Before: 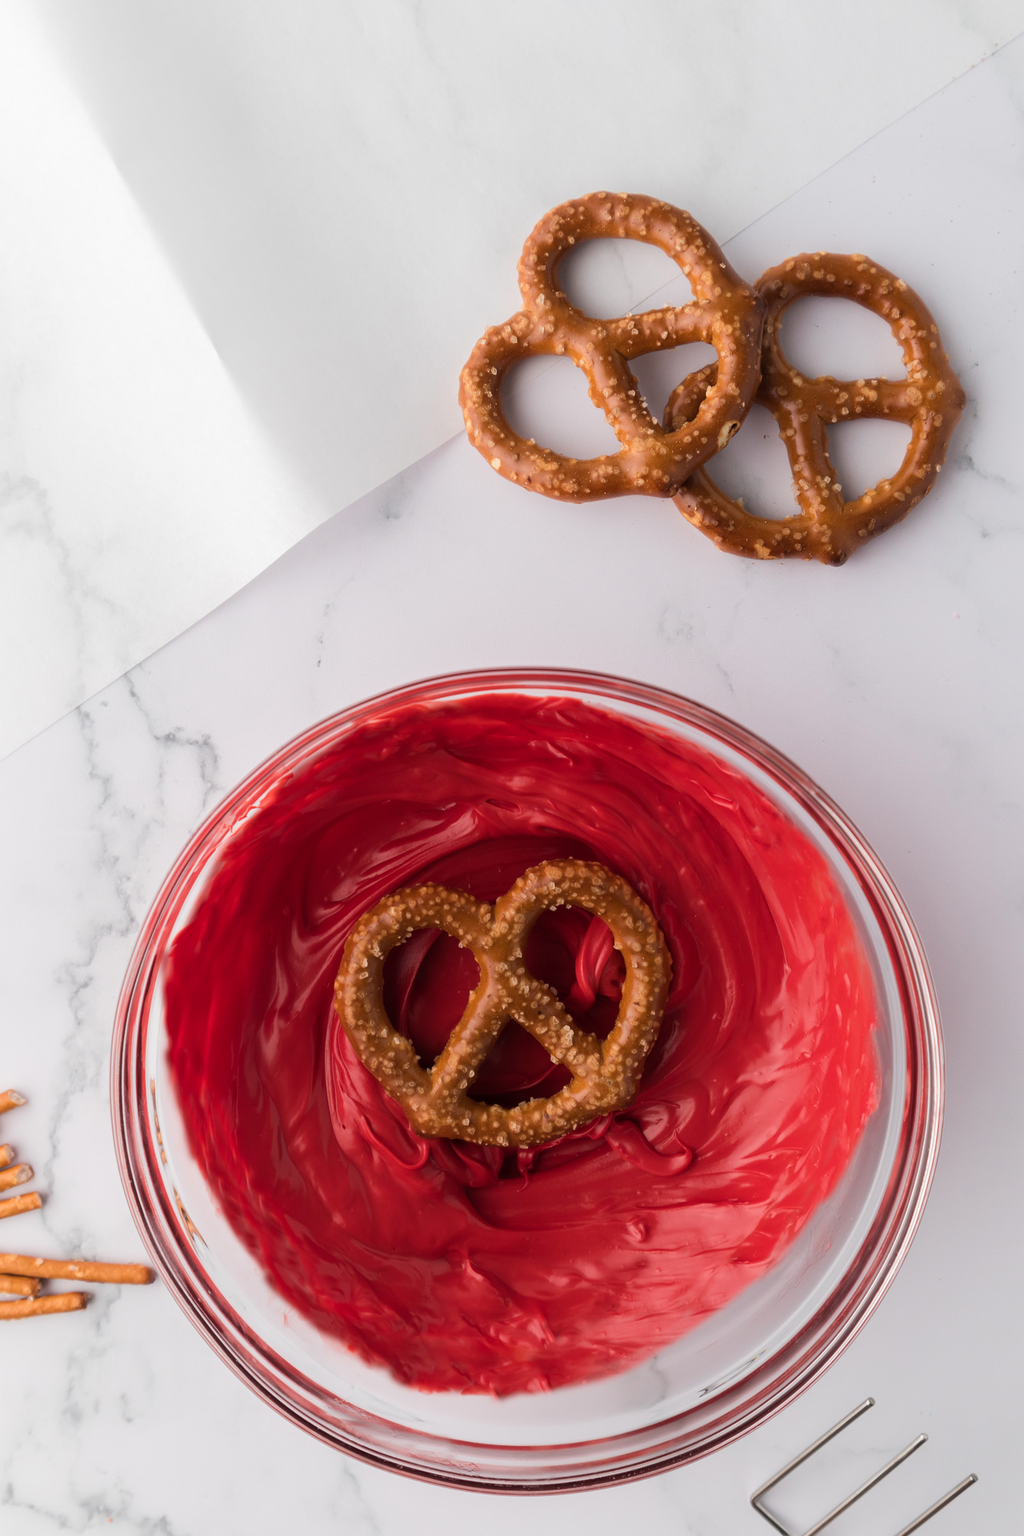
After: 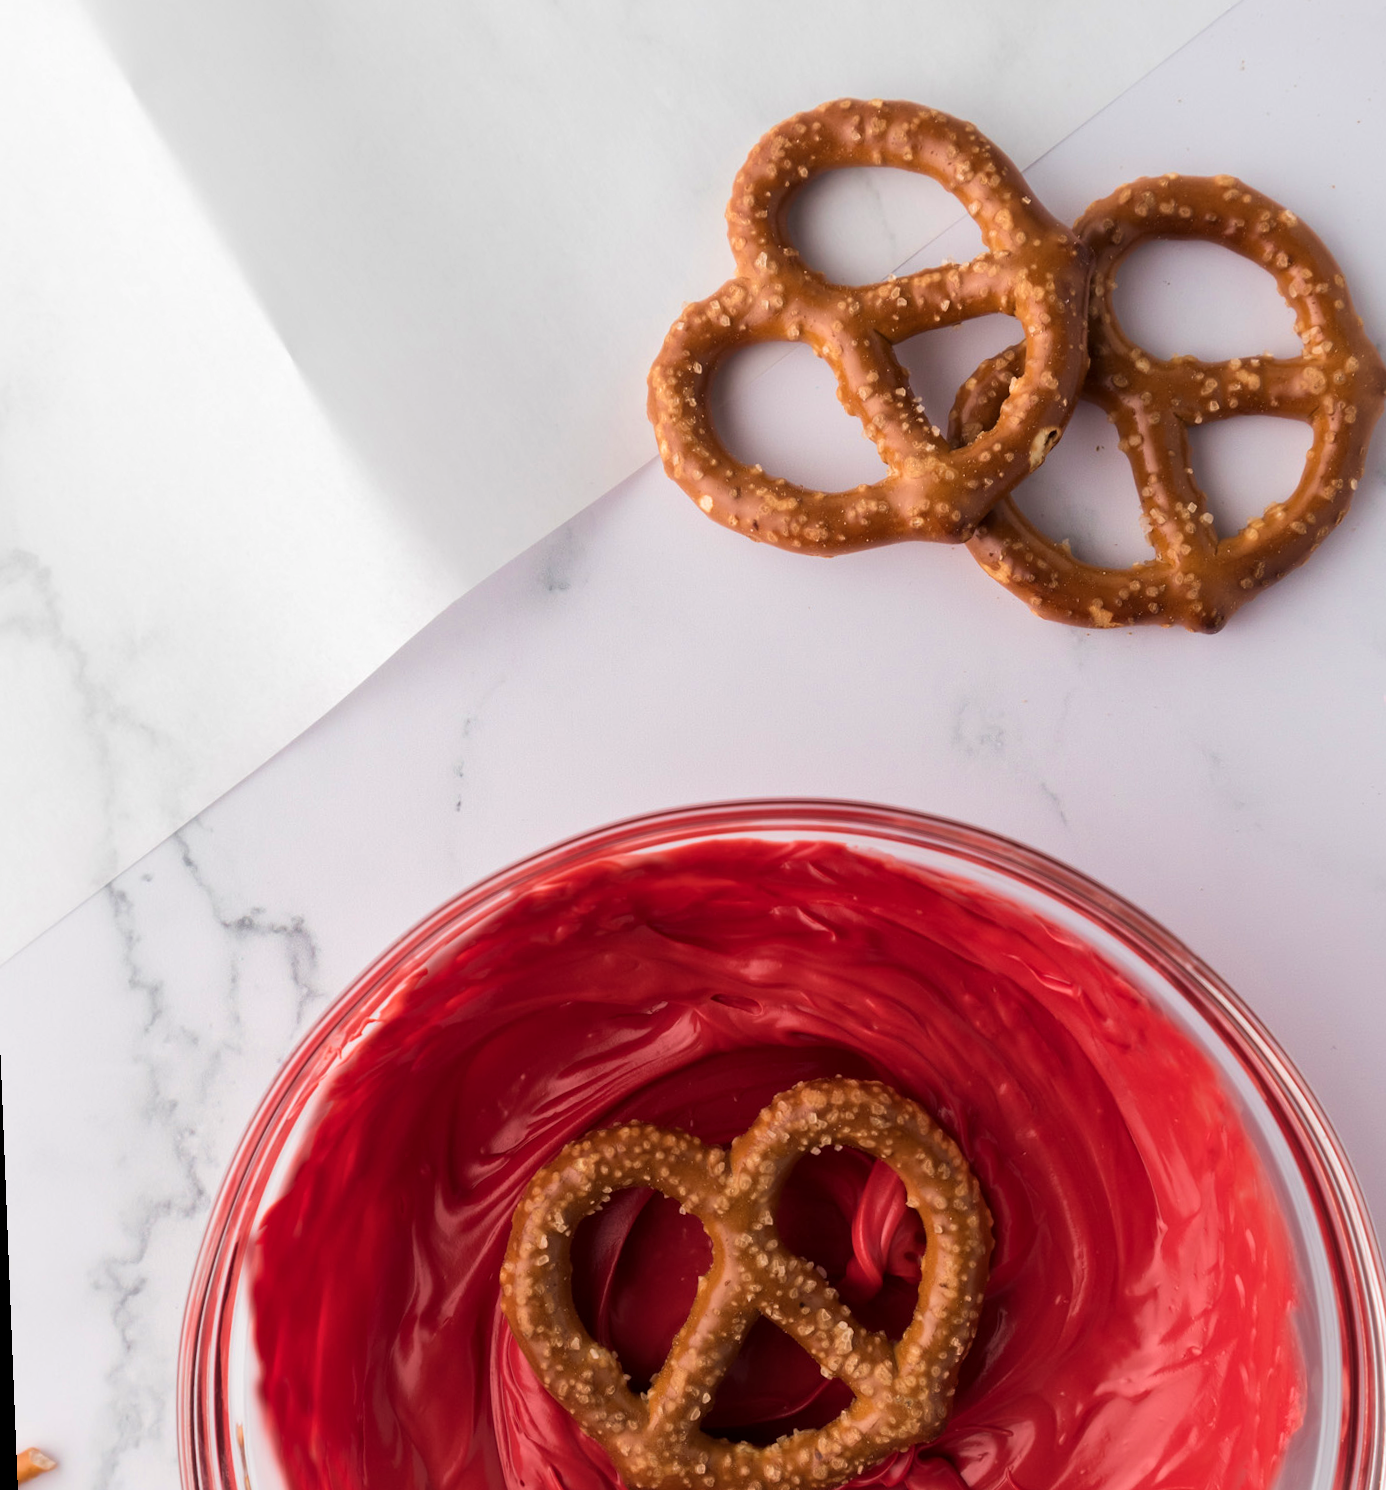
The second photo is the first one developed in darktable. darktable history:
crop: left 3.015%, top 8.969%, right 9.647%, bottom 26.457%
velvia: strength 30%
local contrast: mode bilateral grid, contrast 20, coarseness 50, detail 120%, midtone range 0.2
rotate and perspective: rotation -2.29°, automatic cropping off
